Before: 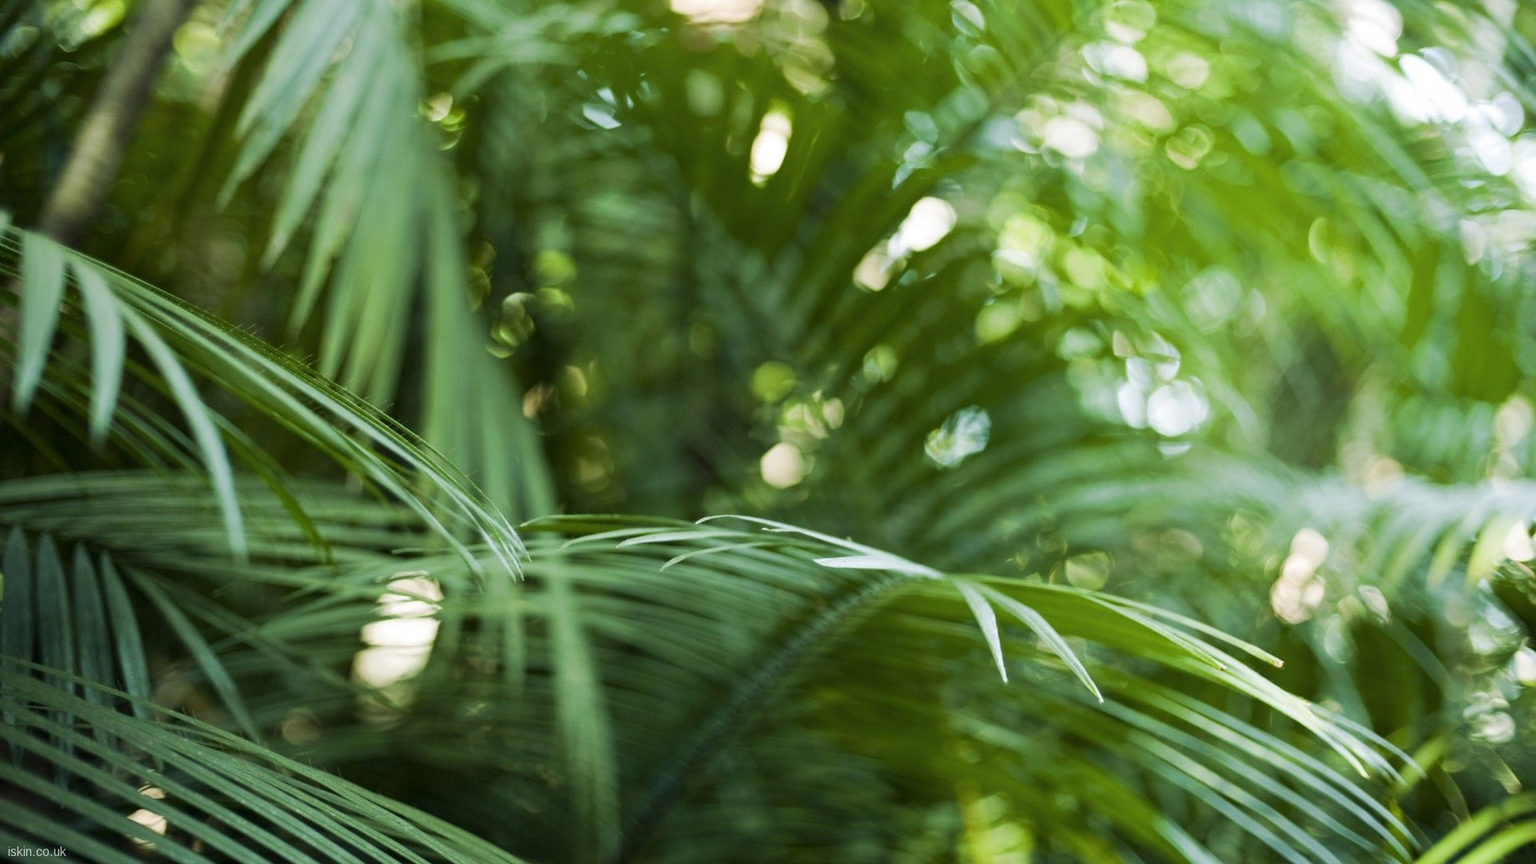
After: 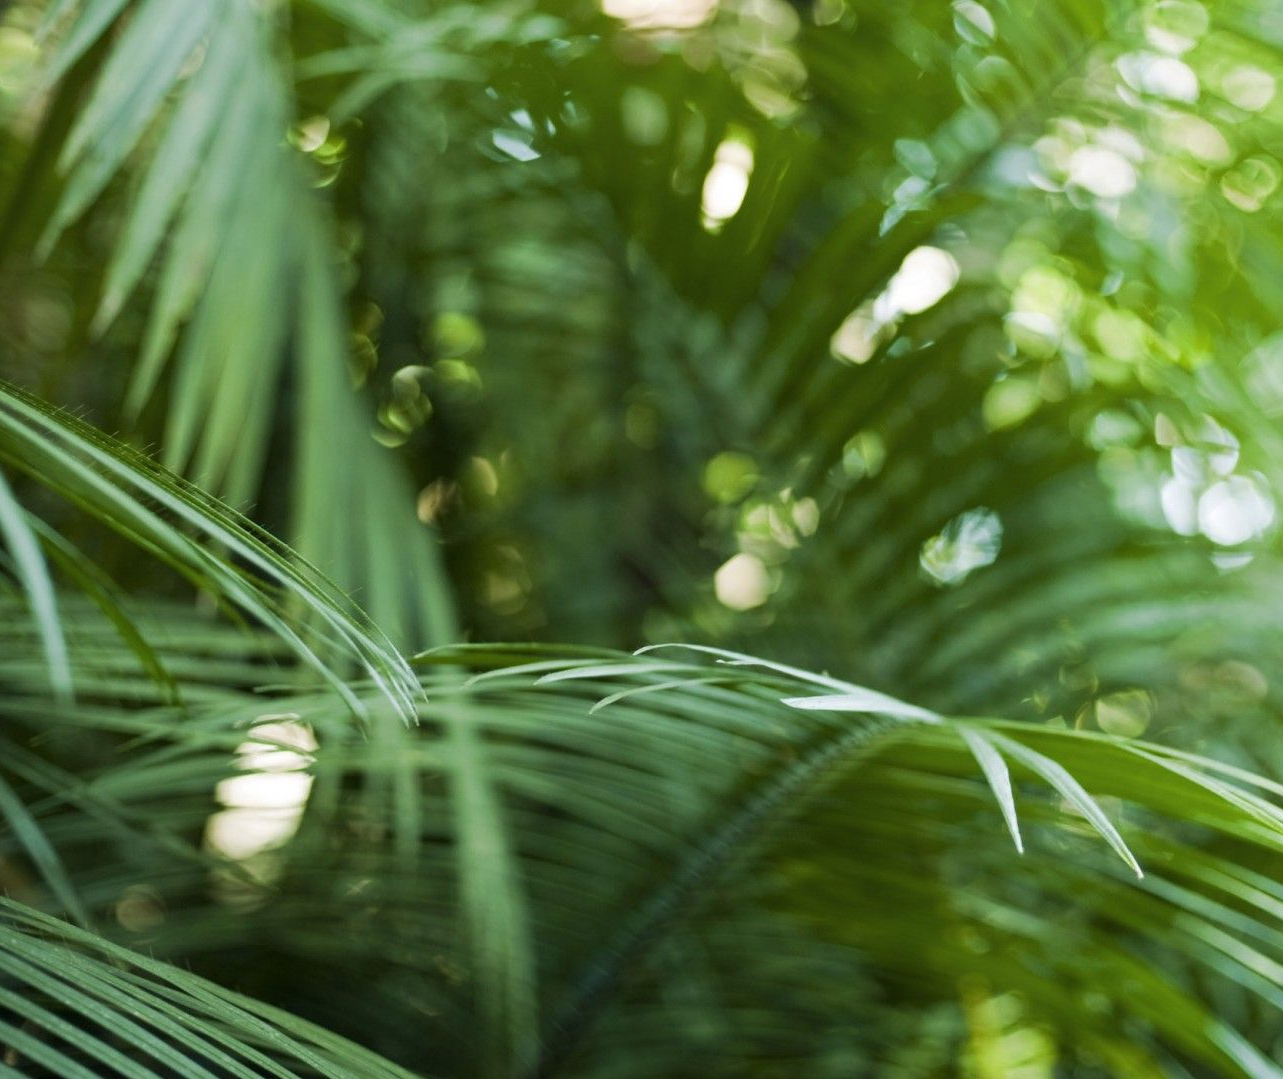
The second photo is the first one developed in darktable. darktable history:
crop and rotate: left 12.308%, right 20.837%
color zones: curves: ch0 [(0, 0.5) (0.143, 0.5) (0.286, 0.5) (0.429, 0.5) (0.571, 0.5) (0.714, 0.476) (0.857, 0.5) (1, 0.5)]; ch2 [(0, 0.5) (0.143, 0.5) (0.286, 0.5) (0.429, 0.5) (0.571, 0.5) (0.714, 0.487) (0.857, 0.5) (1, 0.5)], mix -93.25%
